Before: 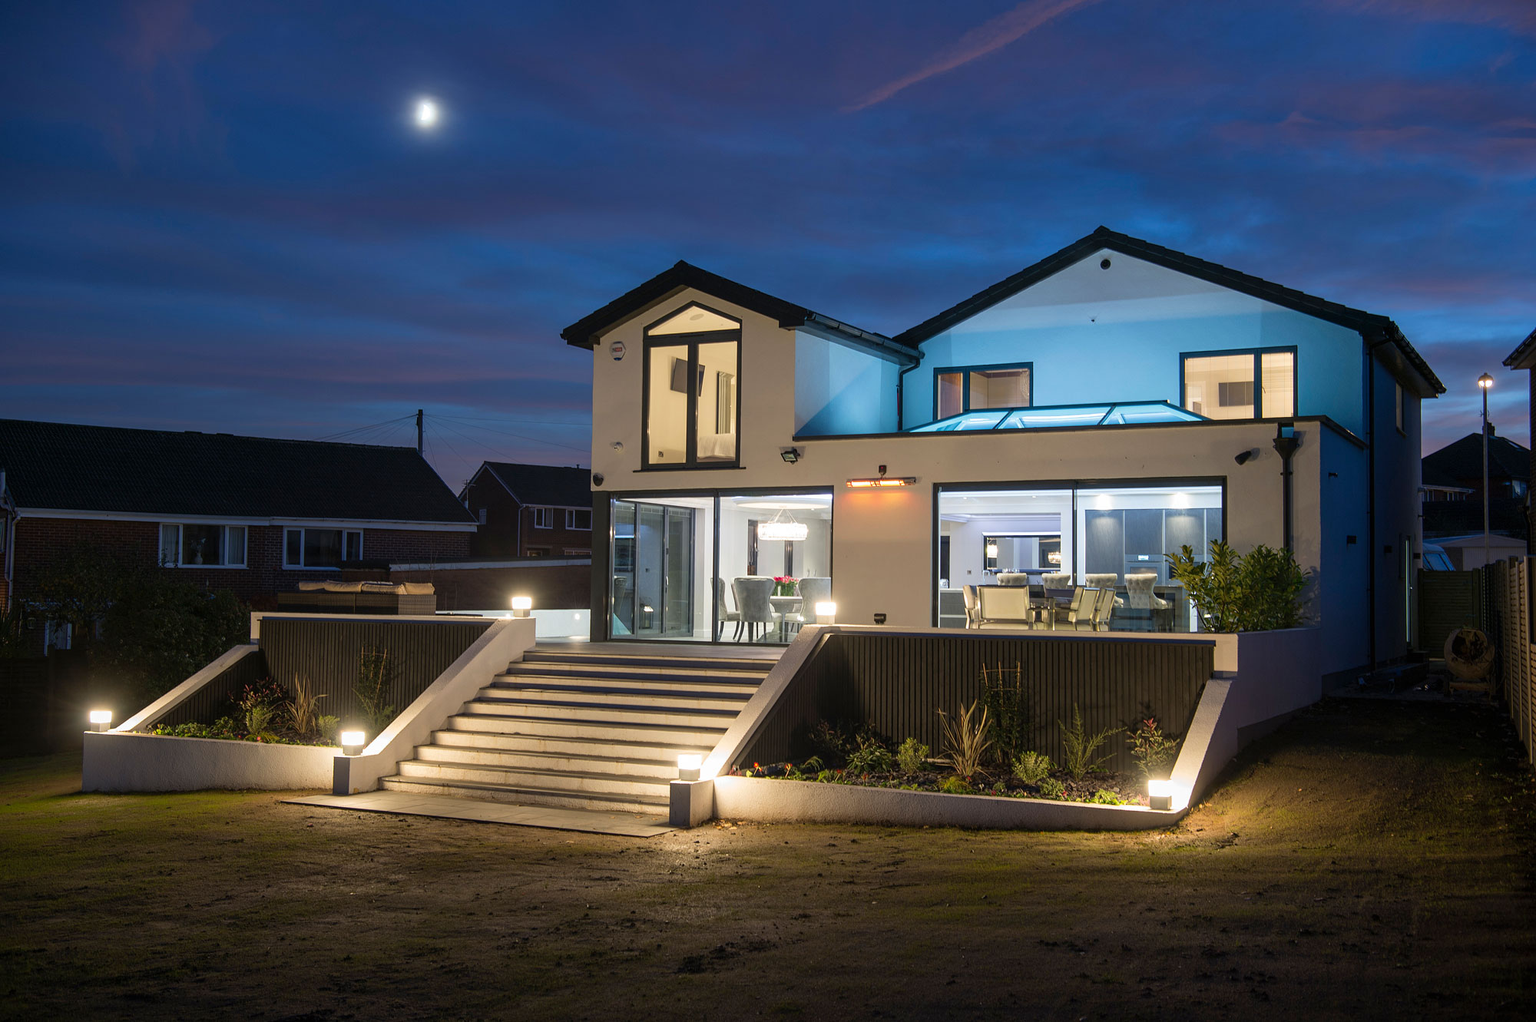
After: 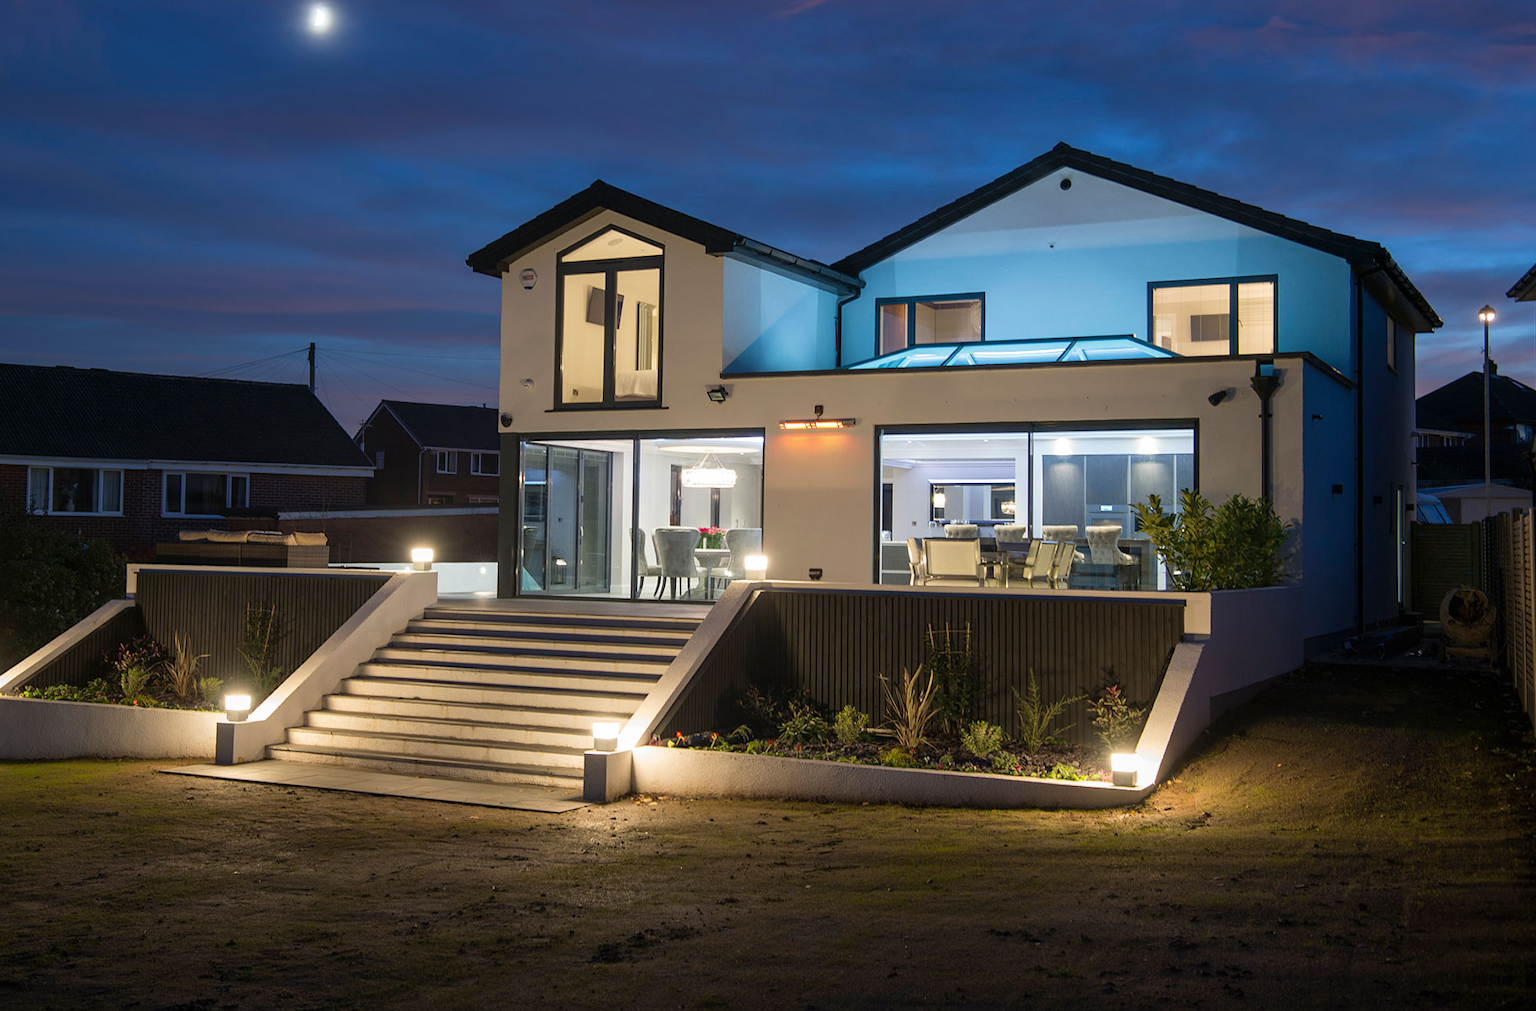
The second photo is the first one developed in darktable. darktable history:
crop and rotate: left 8.262%, top 9.226%
rotate and perspective: rotation 0.192°, lens shift (horizontal) -0.015, crop left 0.005, crop right 0.996, crop top 0.006, crop bottom 0.99
